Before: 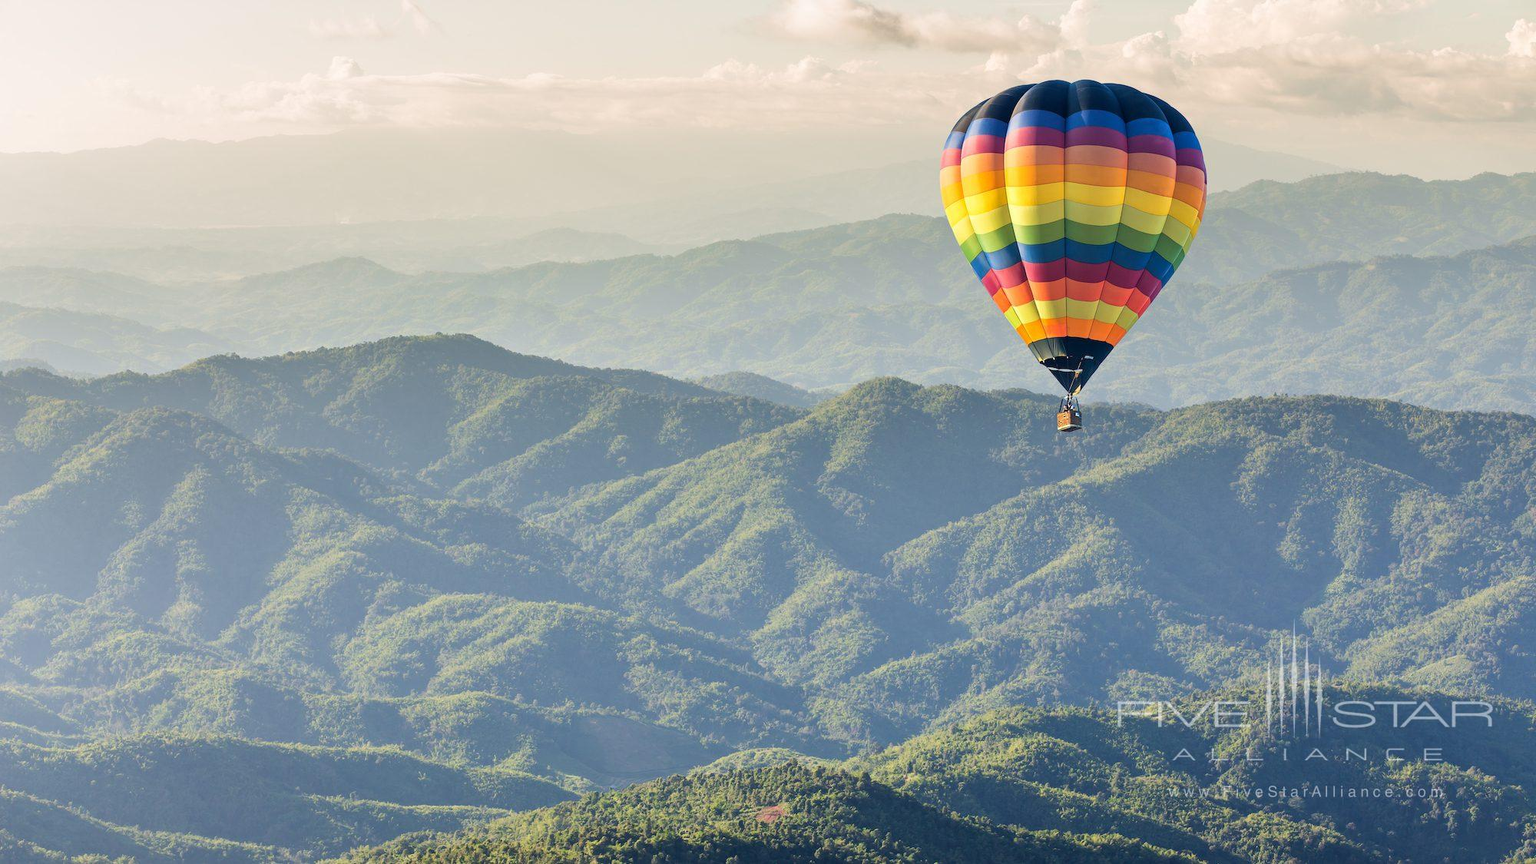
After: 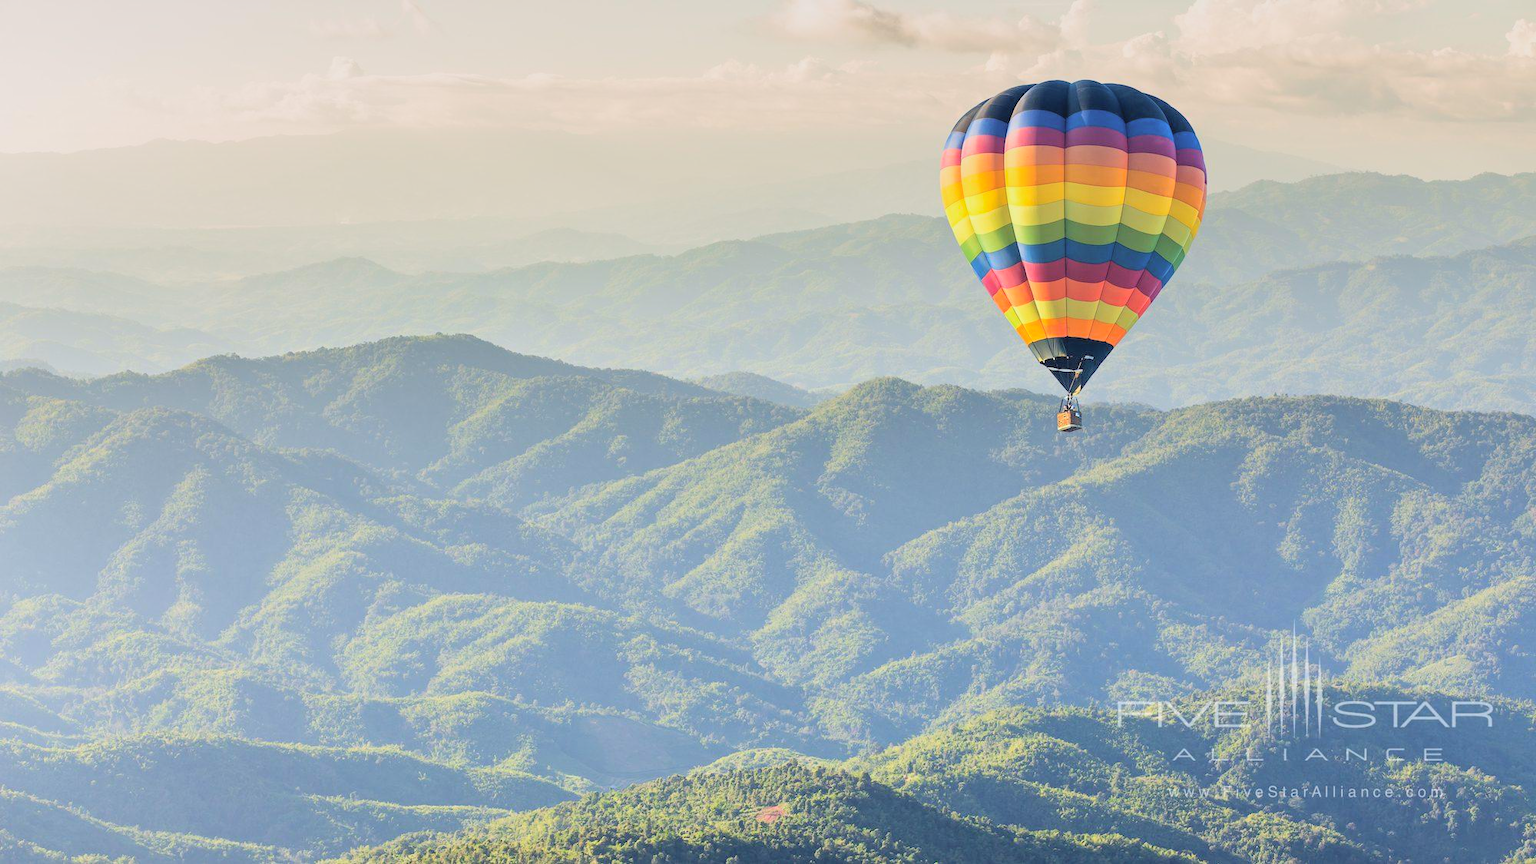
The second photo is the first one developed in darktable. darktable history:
graduated density: on, module defaults
contrast brightness saturation: contrast 0.1, brightness 0.3, saturation 0.14
